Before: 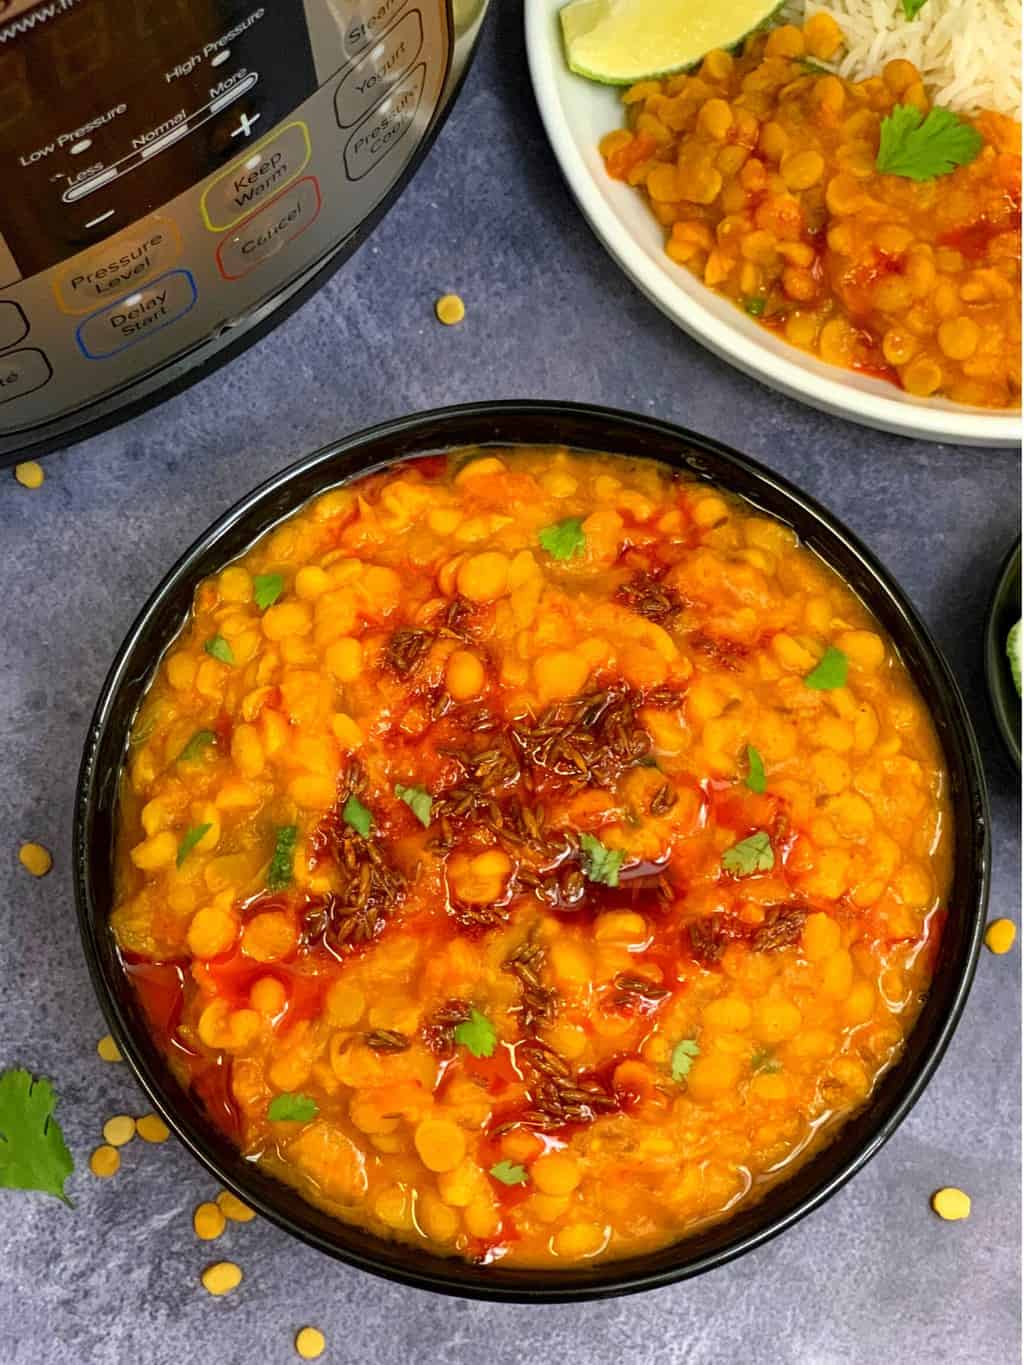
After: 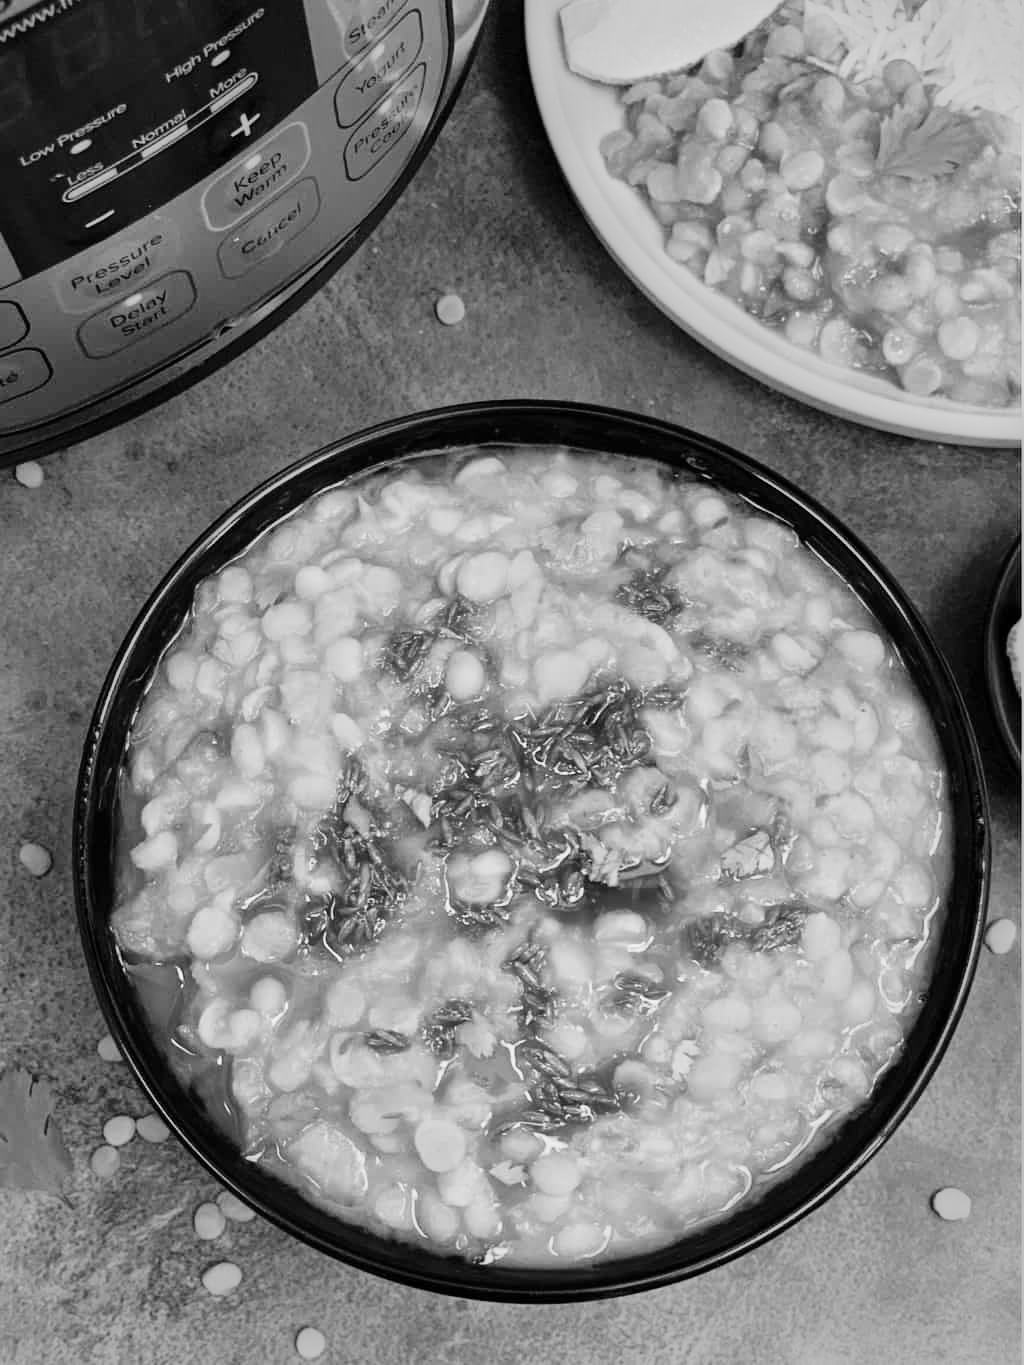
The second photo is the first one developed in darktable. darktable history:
base curve: curves: ch0 [(0, 0) (0.028, 0.03) (0.121, 0.232) (0.46, 0.748) (0.859, 0.968) (1, 1)], preserve colors none
monochrome: a 79.32, b 81.83, size 1.1
